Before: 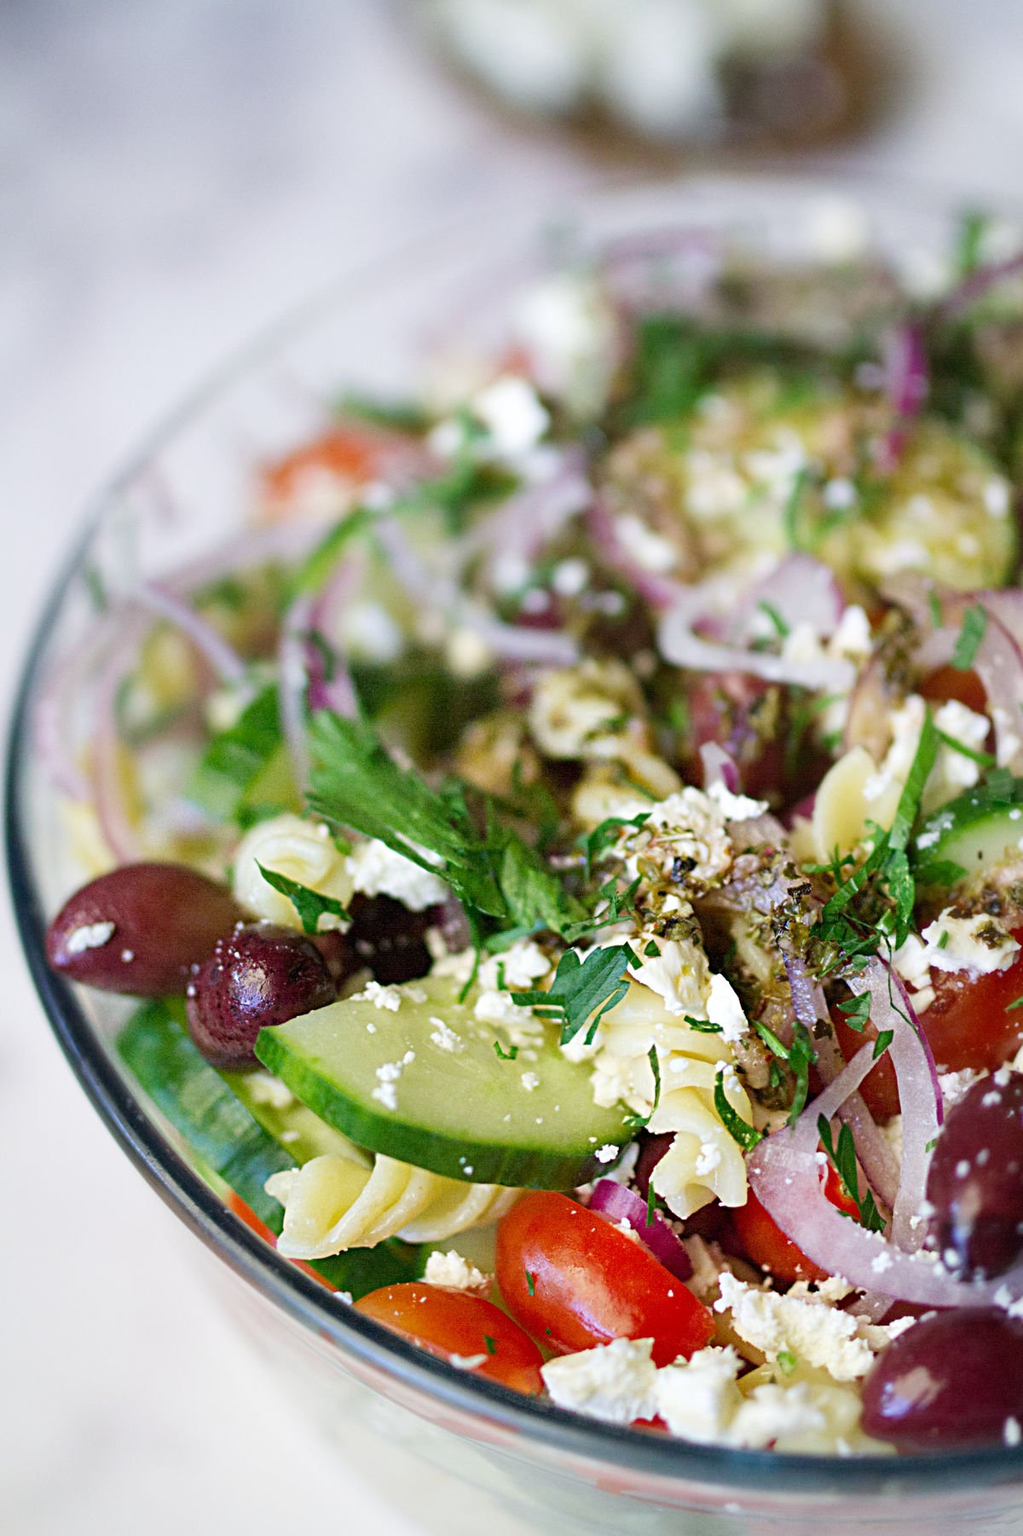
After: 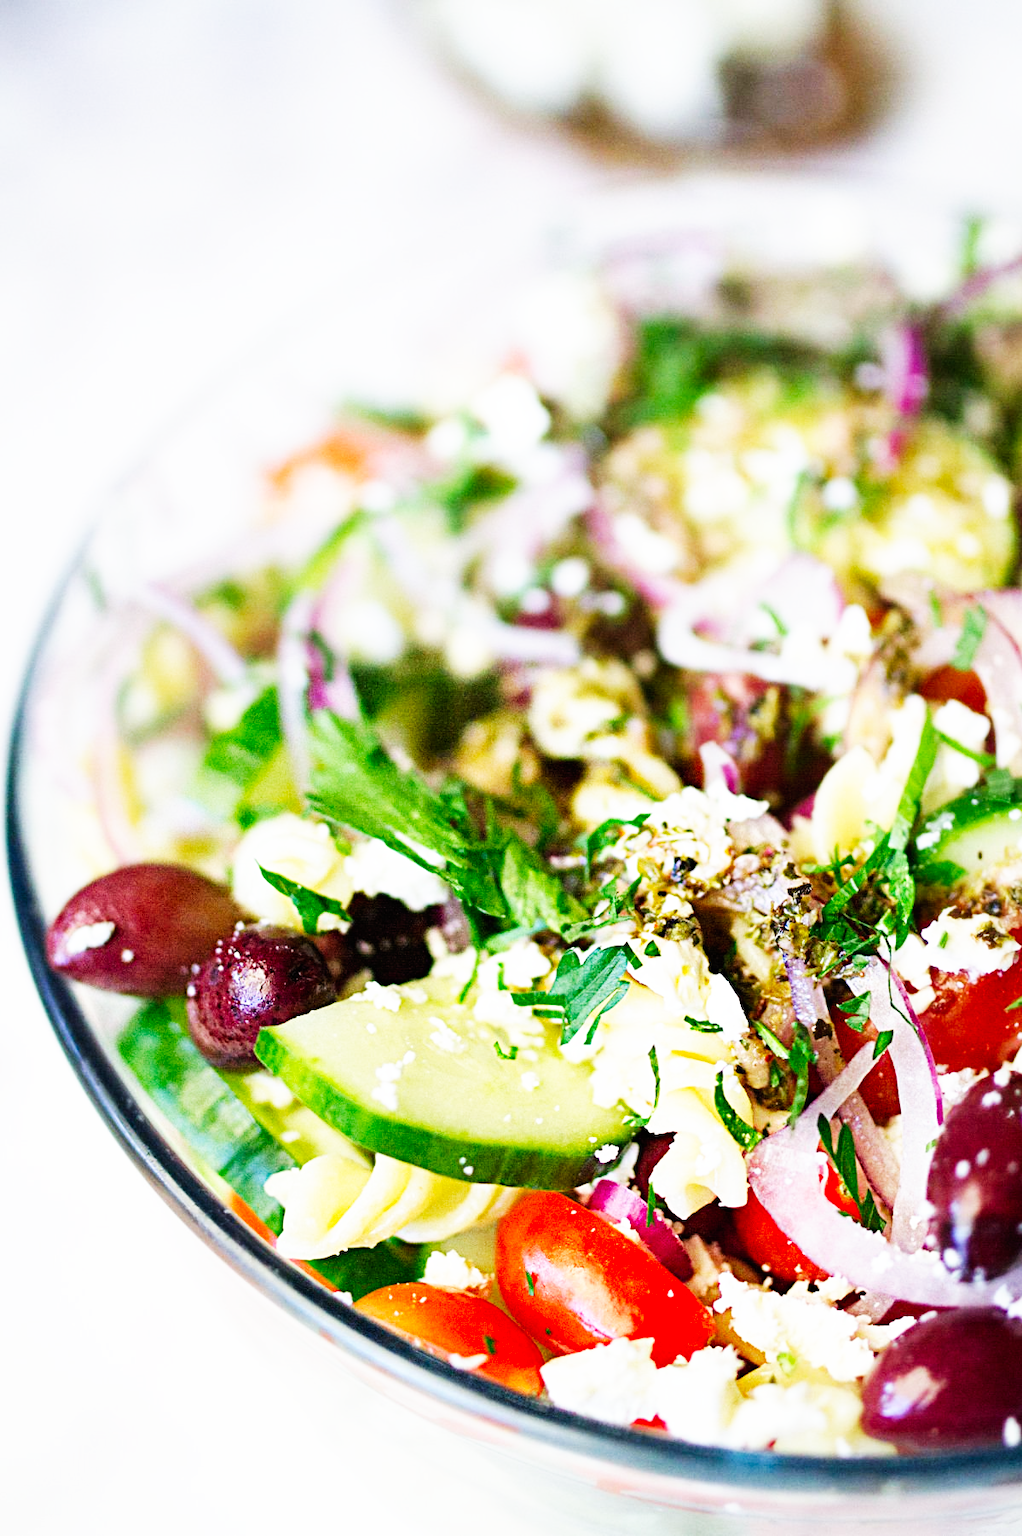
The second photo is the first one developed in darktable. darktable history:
base curve: curves: ch0 [(0, 0) (0.007, 0.004) (0.027, 0.03) (0.046, 0.07) (0.207, 0.54) (0.442, 0.872) (0.673, 0.972) (1, 1)], preserve colors none
tone equalizer: on, module defaults
exposure: exposure -0.064 EV, compensate highlight preservation false
